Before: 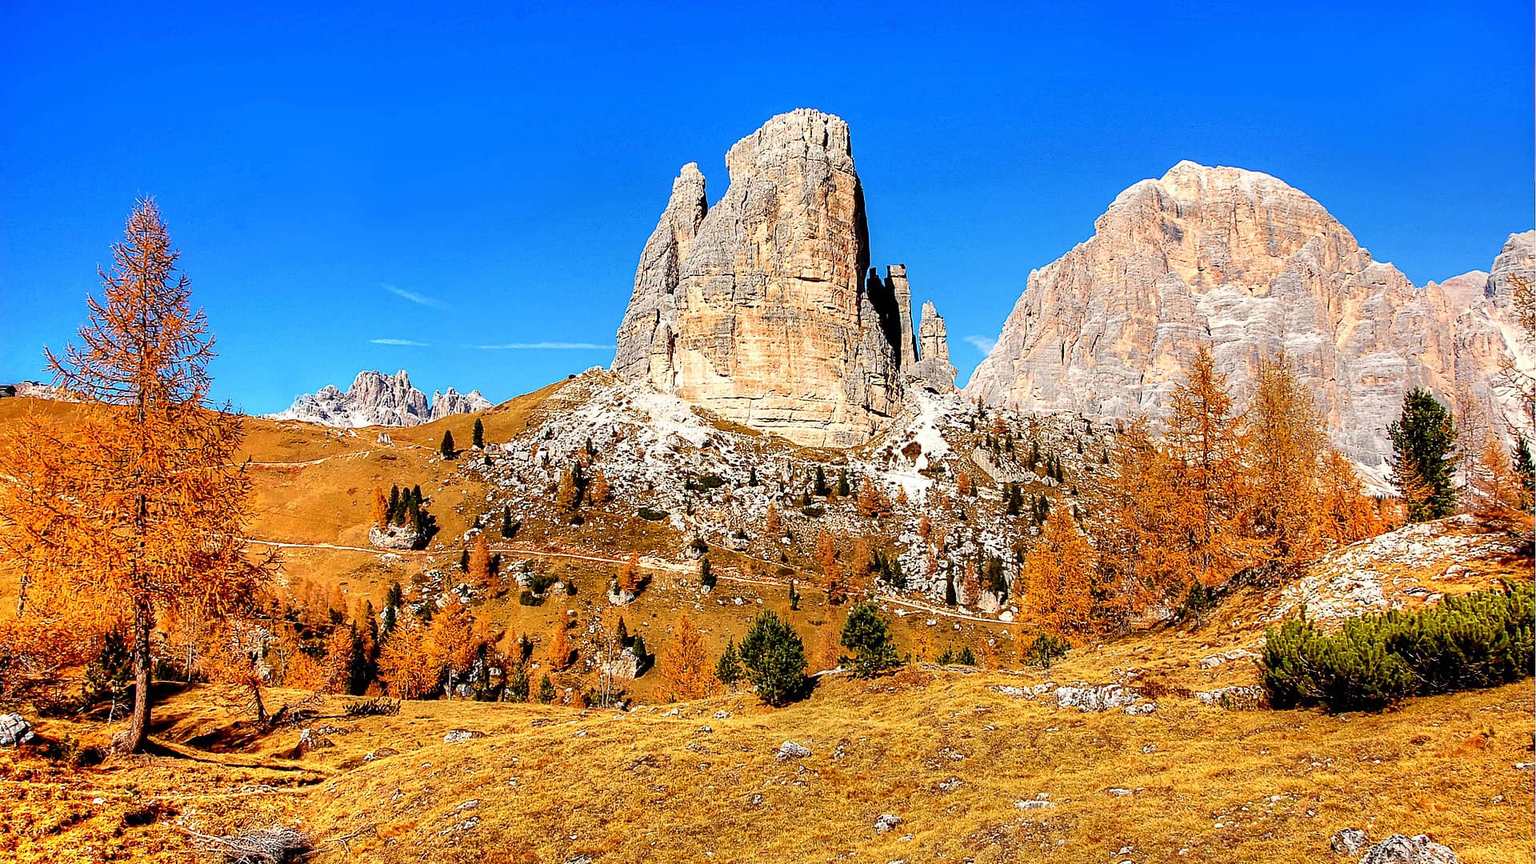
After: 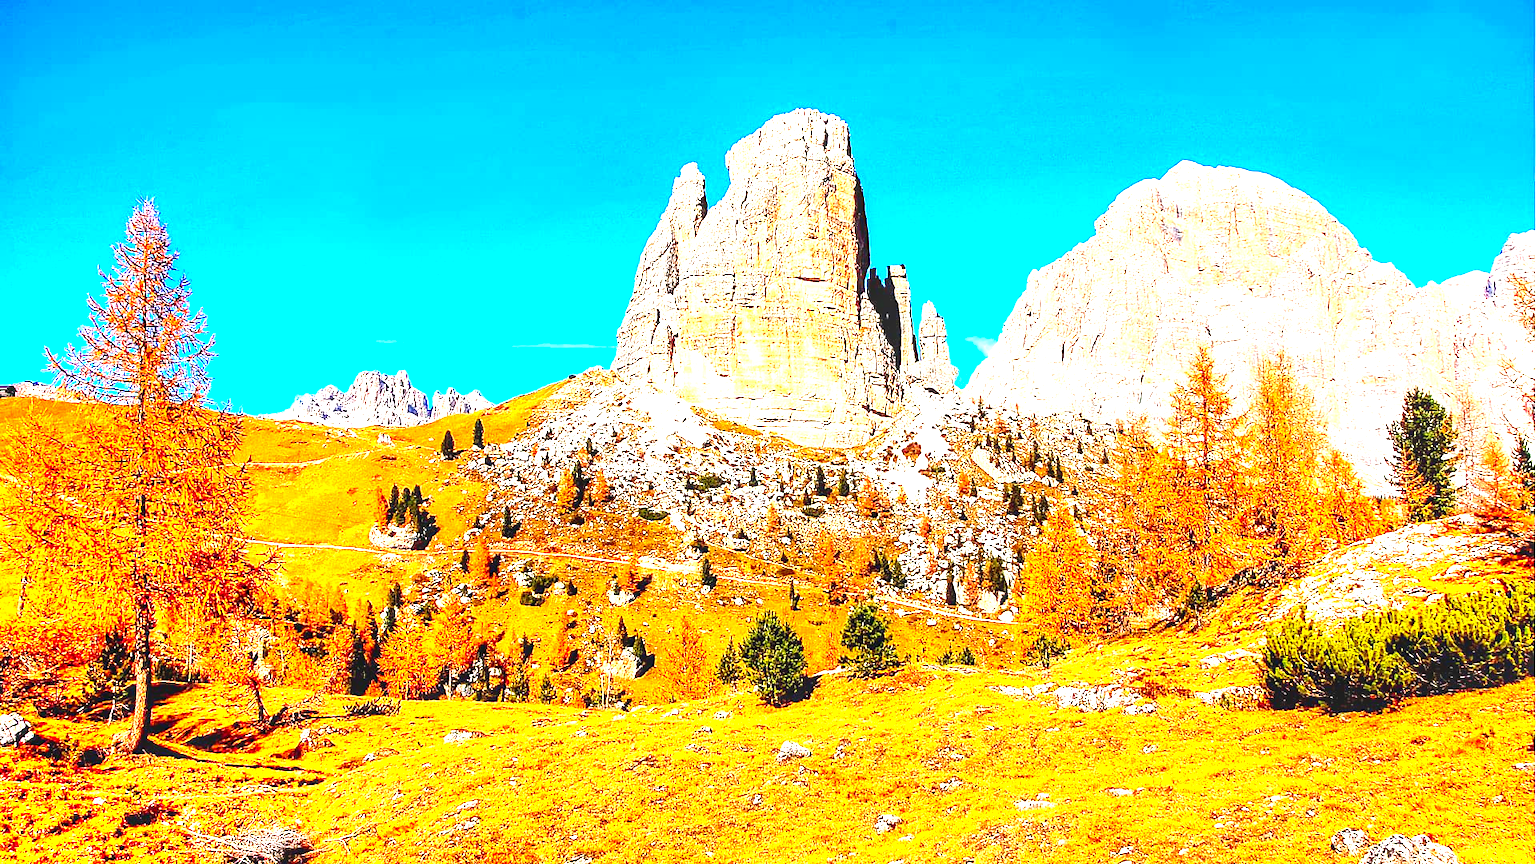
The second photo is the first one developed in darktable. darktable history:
local contrast: on, module defaults
exposure: black level correction 0, exposure 1.749 EV, compensate exposure bias true, compensate highlight preservation false
contrast brightness saturation: contrast 0.168, saturation 0.318
